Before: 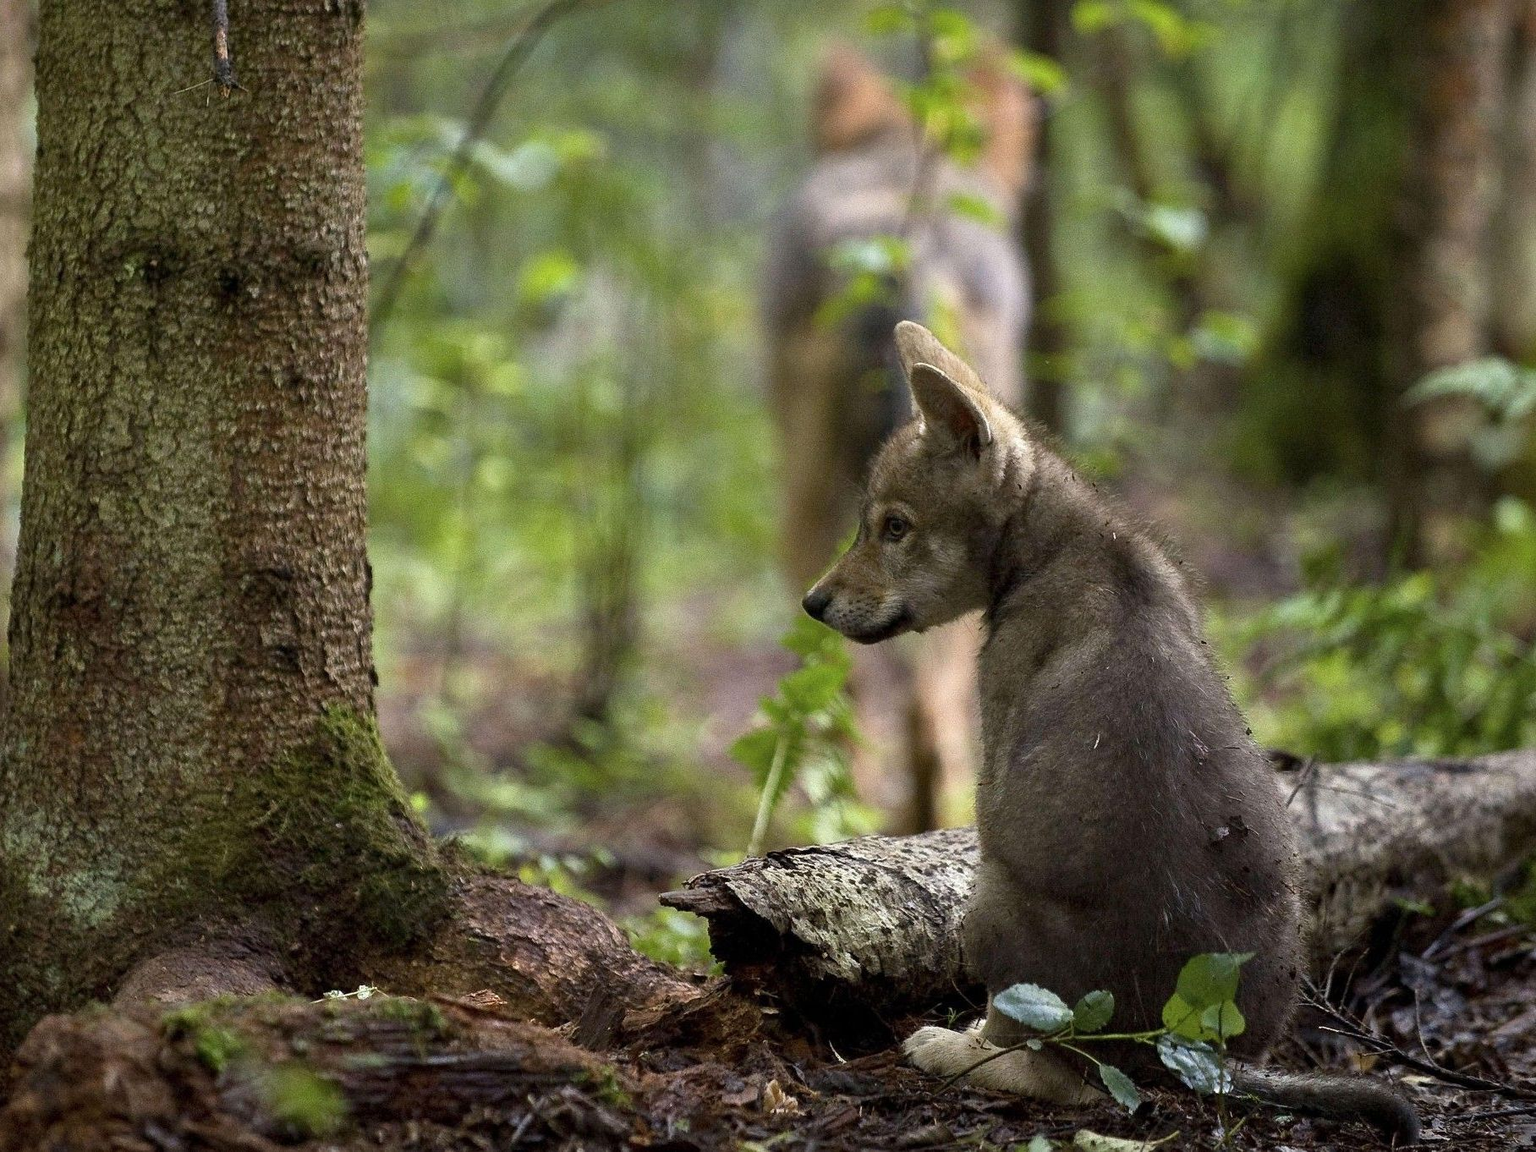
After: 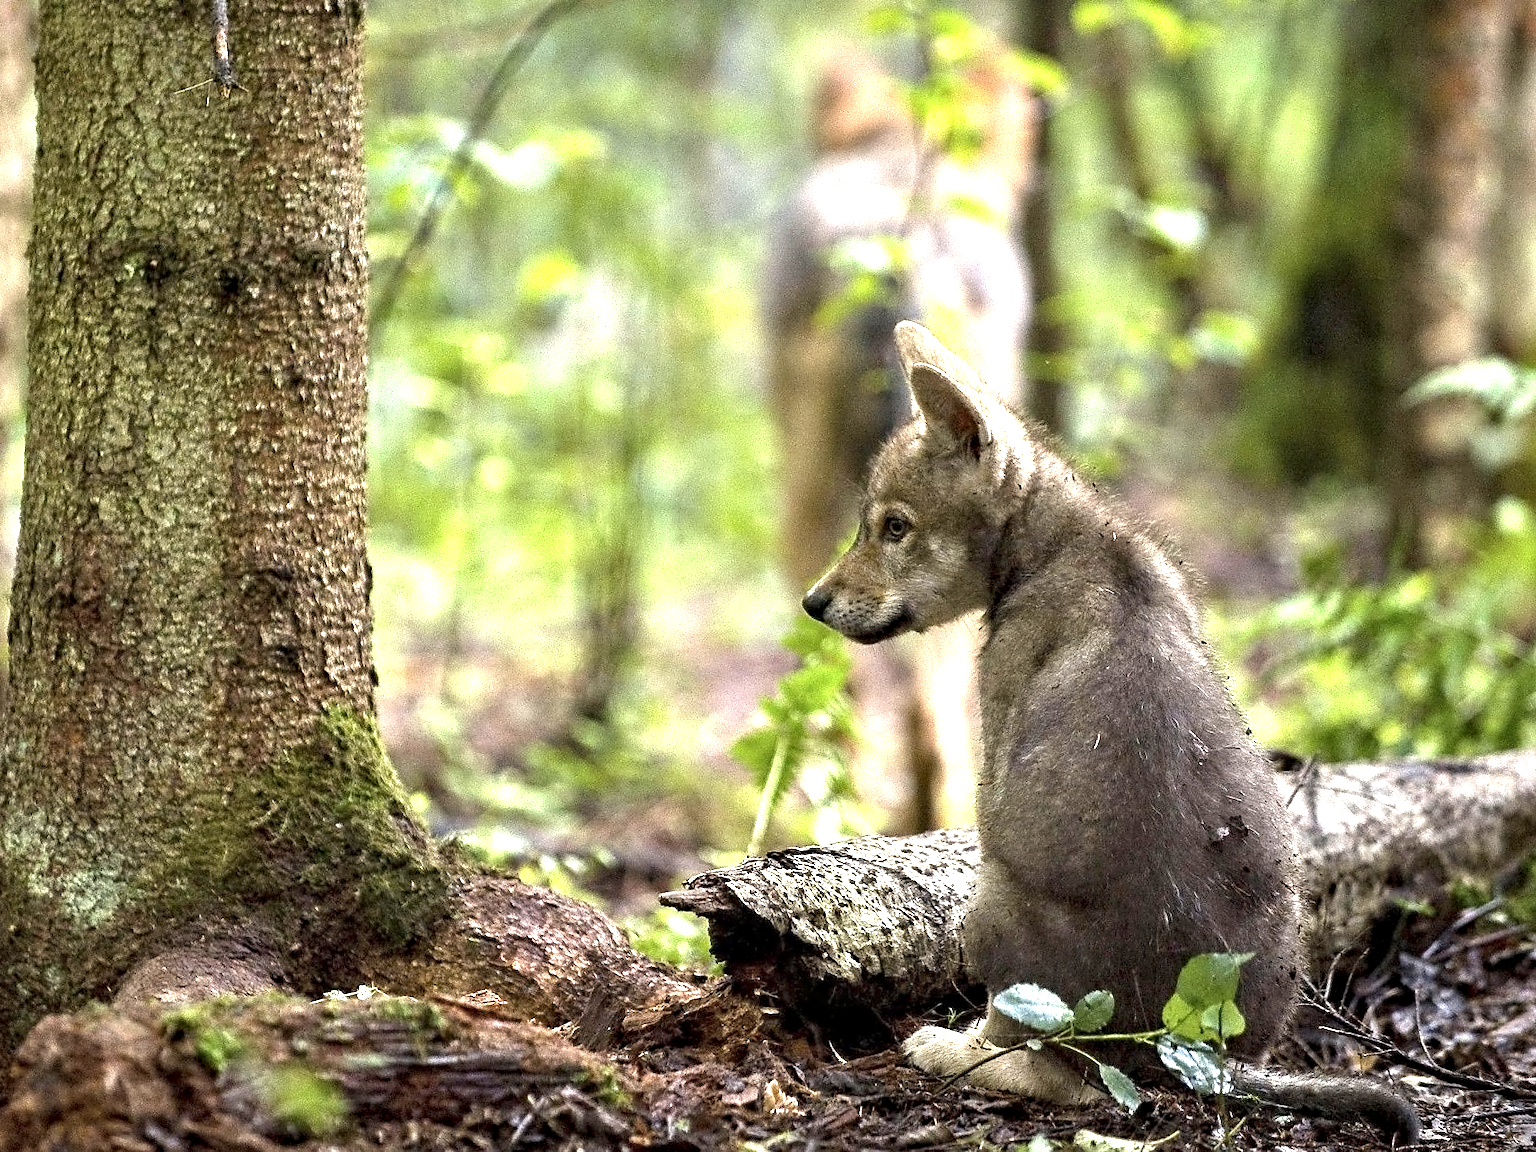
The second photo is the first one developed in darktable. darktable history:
contrast equalizer: octaves 7, y [[0.5, 0.542, 0.583, 0.625, 0.667, 0.708], [0.5 ×6], [0.5 ×6], [0, 0.033, 0.067, 0.1, 0.133, 0.167], [0, 0.05, 0.1, 0.15, 0.2, 0.25]], mix 0.593
exposure: black level correction 0, exposure 1.461 EV, compensate highlight preservation false
